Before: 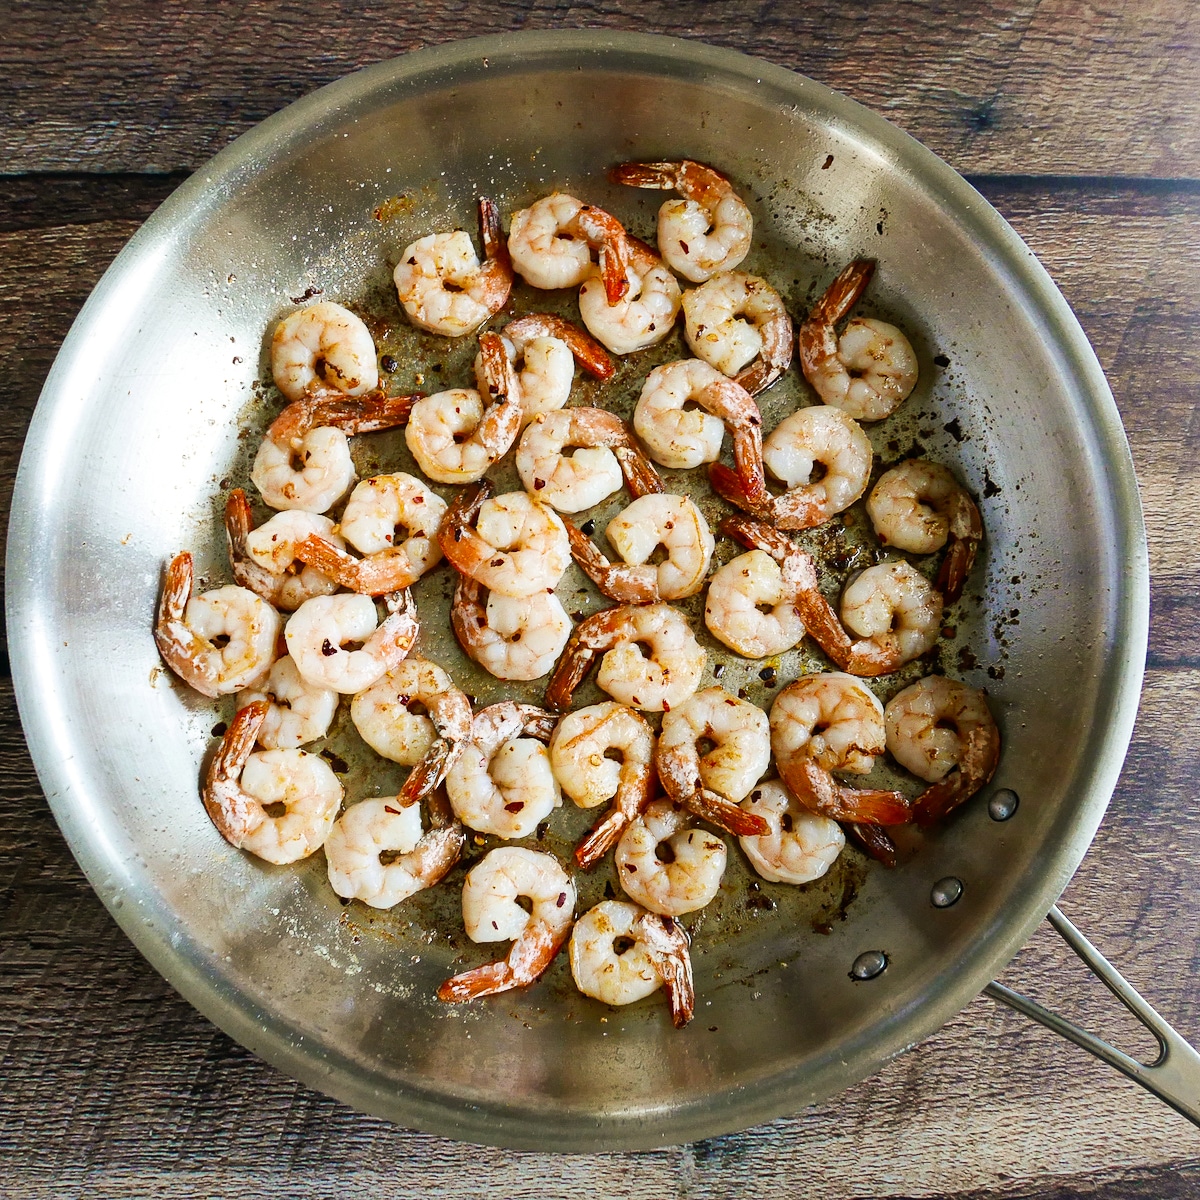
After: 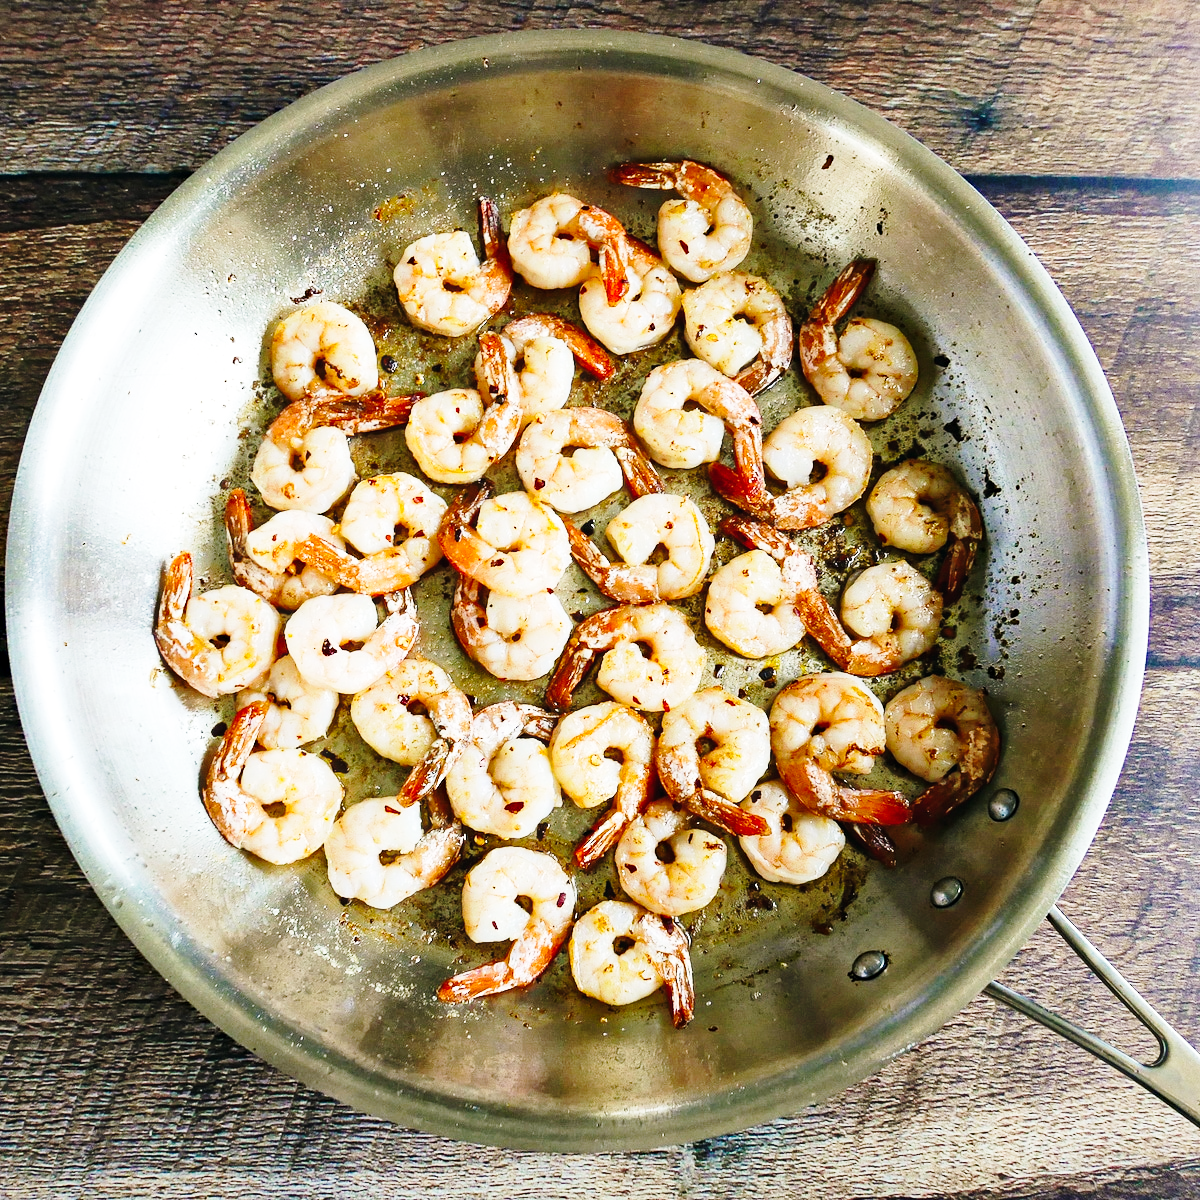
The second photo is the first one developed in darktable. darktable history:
color balance: mode lift, gamma, gain (sRGB), lift [1, 1, 1.022, 1.026]
haze removal: compatibility mode true, adaptive false
base curve: curves: ch0 [(0, 0) (0.028, 0.03) (0.121, 0.232) (0.46, 0.748) (0.859, 0.968) (1, 1)], preserve colors none
